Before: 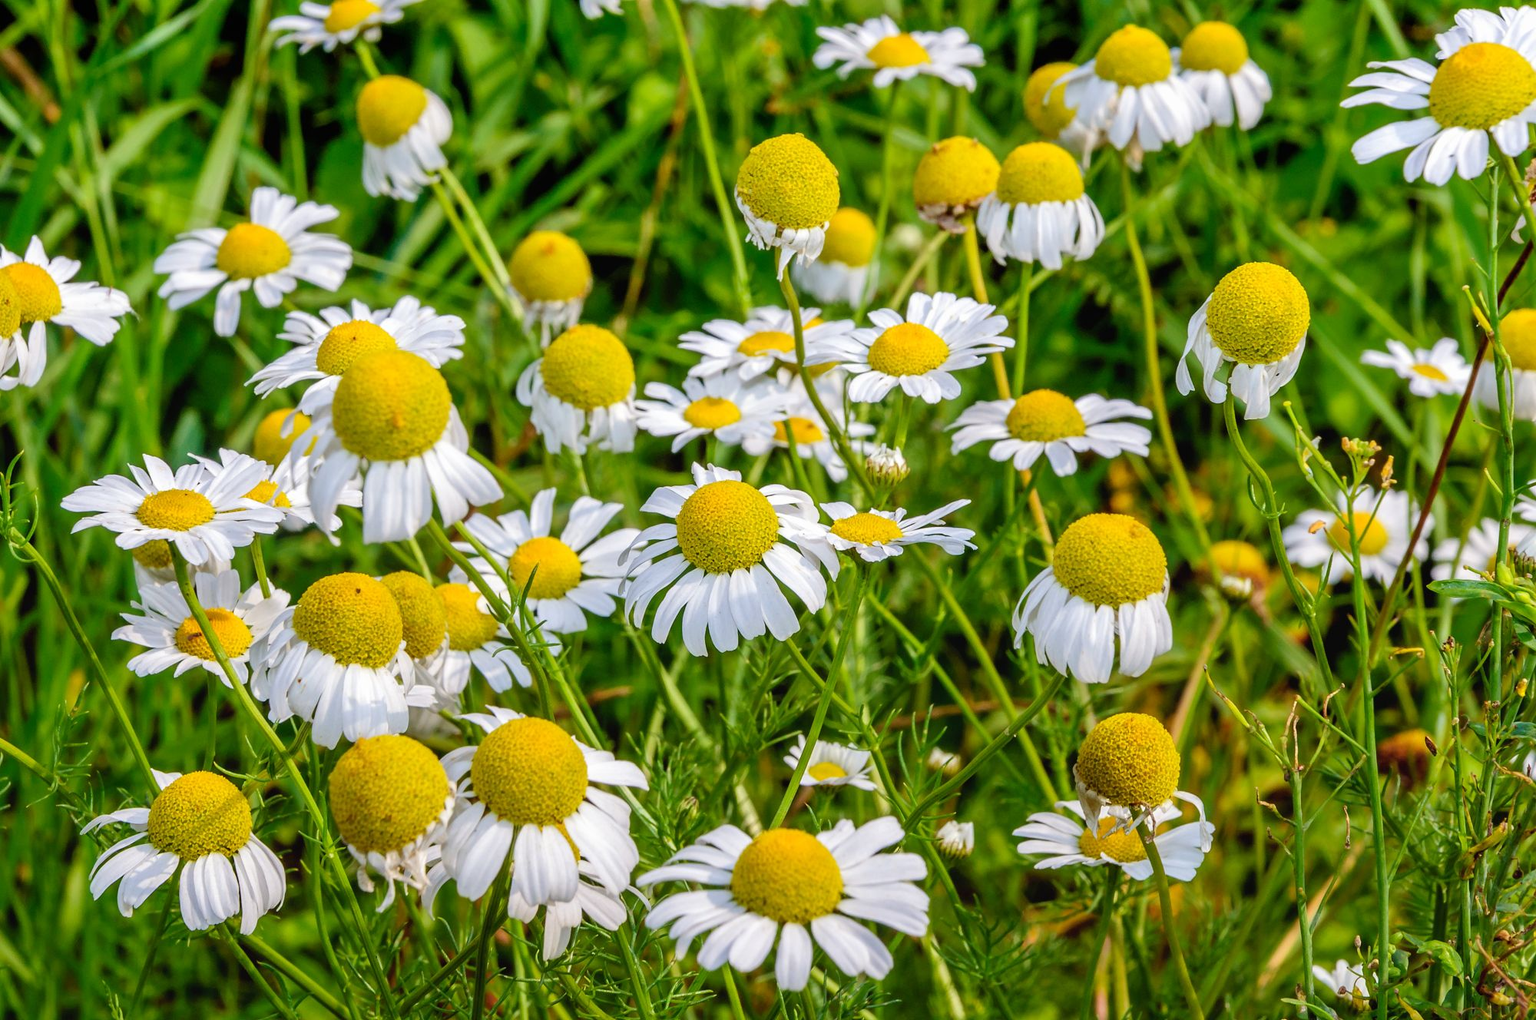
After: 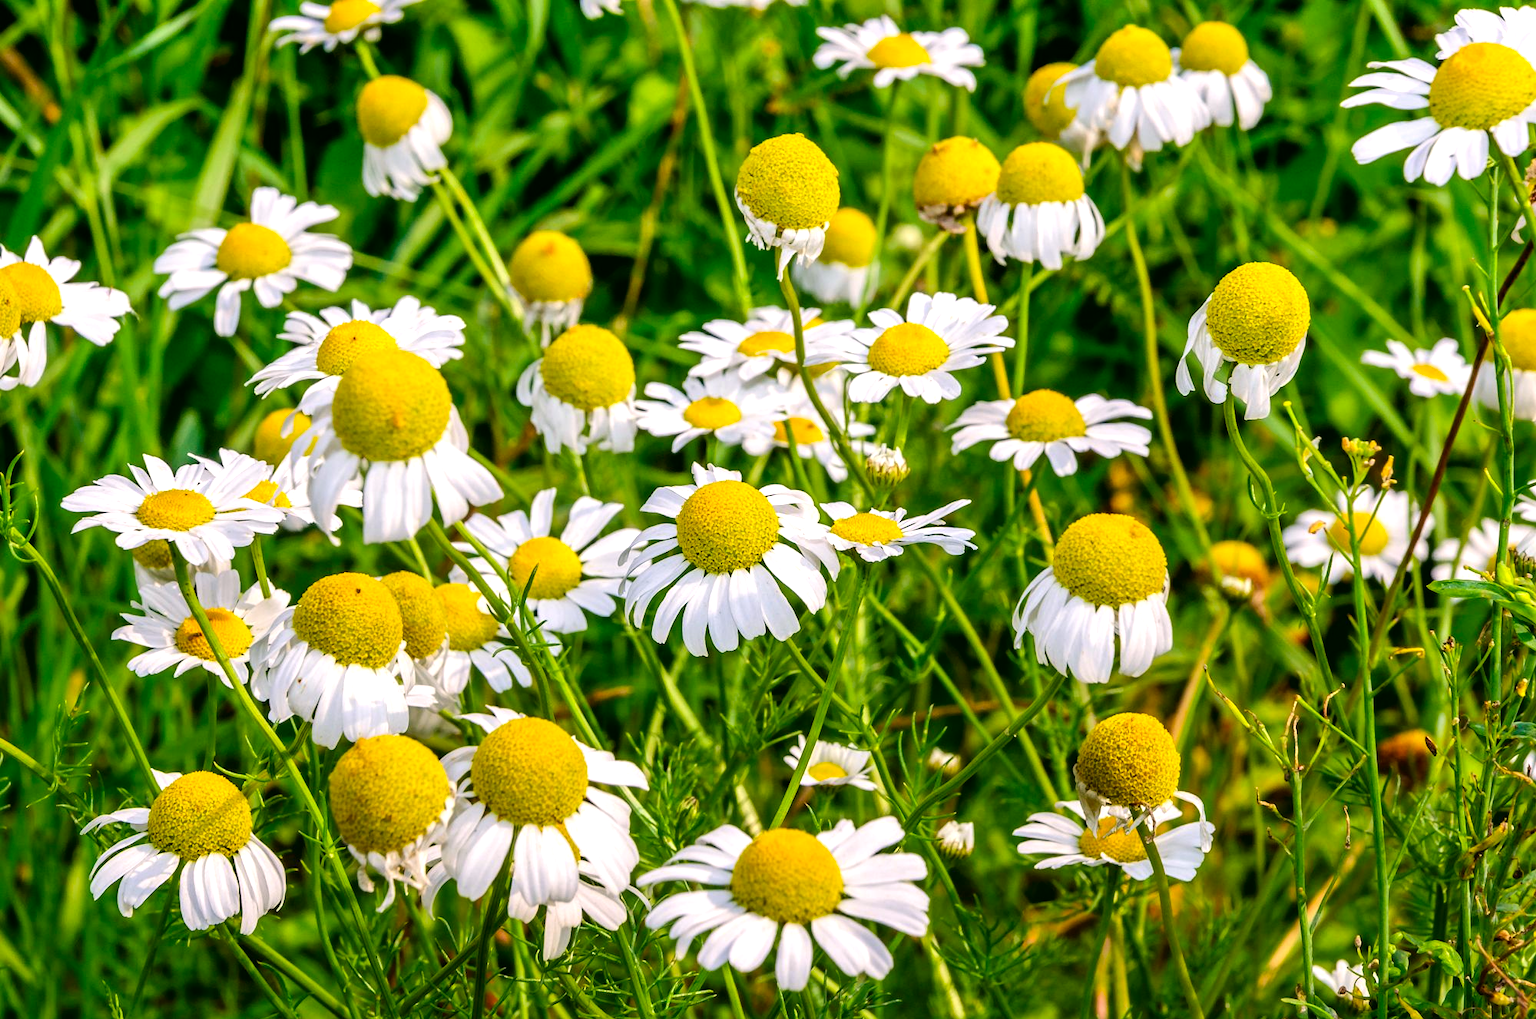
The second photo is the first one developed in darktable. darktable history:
color correction: highlights a* 4.52, highlights b* 4.99, shadows a* -6.98, shadows b* 5
contrast brightness saturation: saturation 0.133
tone equalizer: -8 EV -0.383 EV, -7 EV -0.419 EV, -6 EV -0.331 EV, -5 EV -0.187 EV, -3 EV 0.214 EV, -2 EV 0.34 EV, -1 EV 0.414 EV, +0 EV 0.41 EV, edges refinement/feathering 500, mask exposure compensation -1.57 EV, preserve details no
